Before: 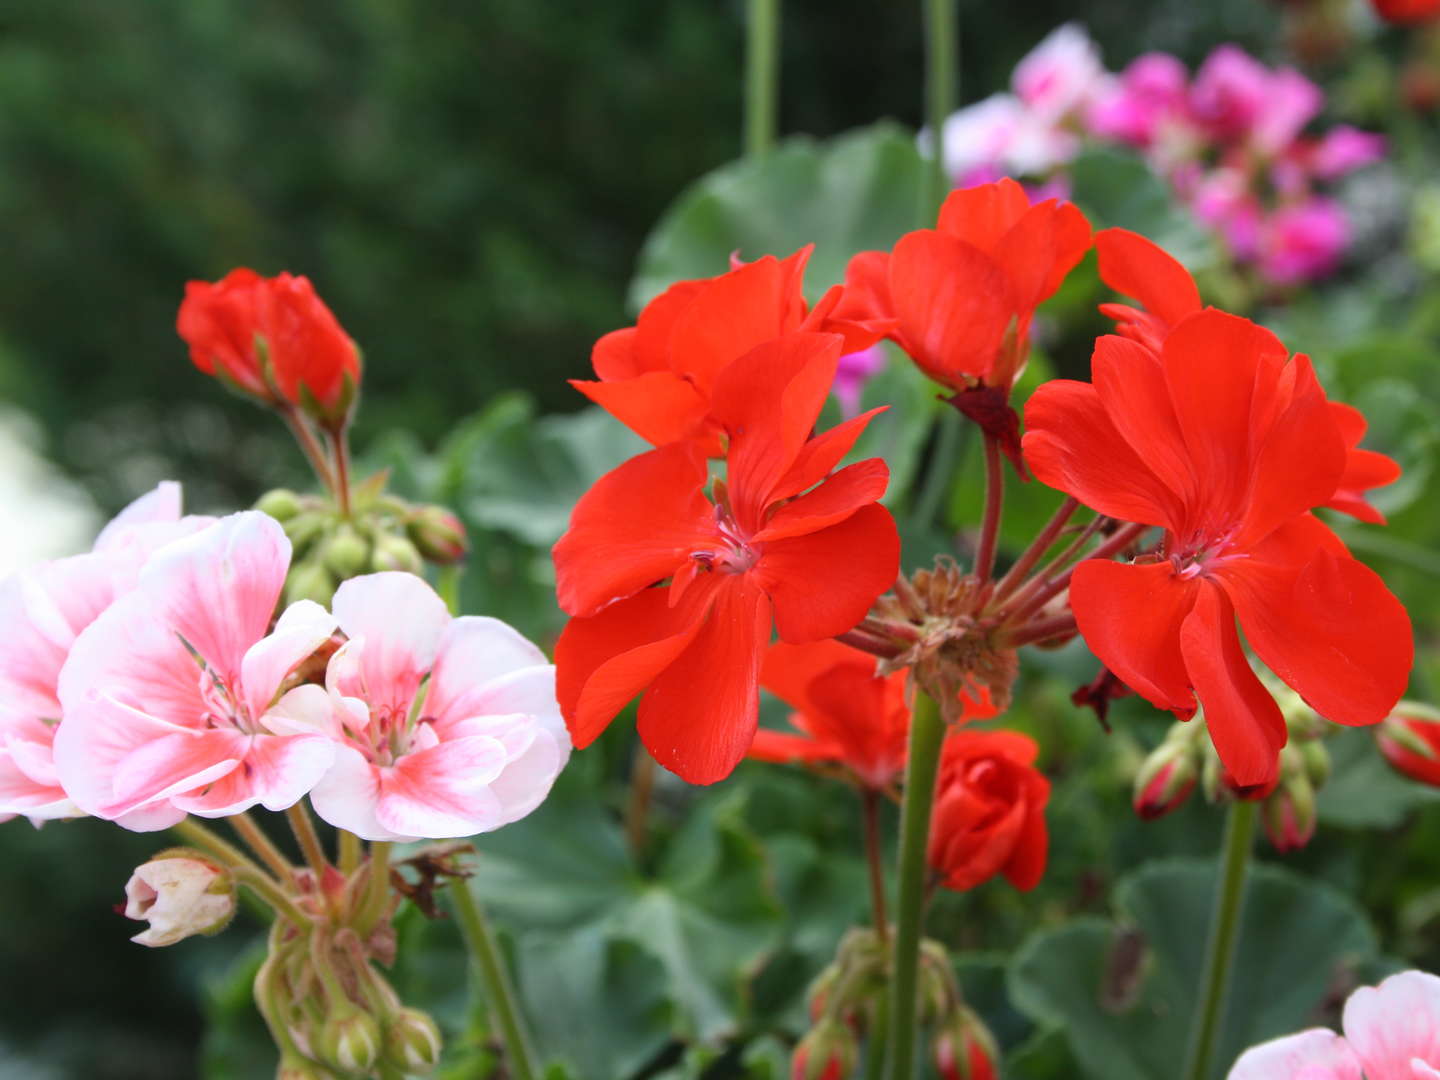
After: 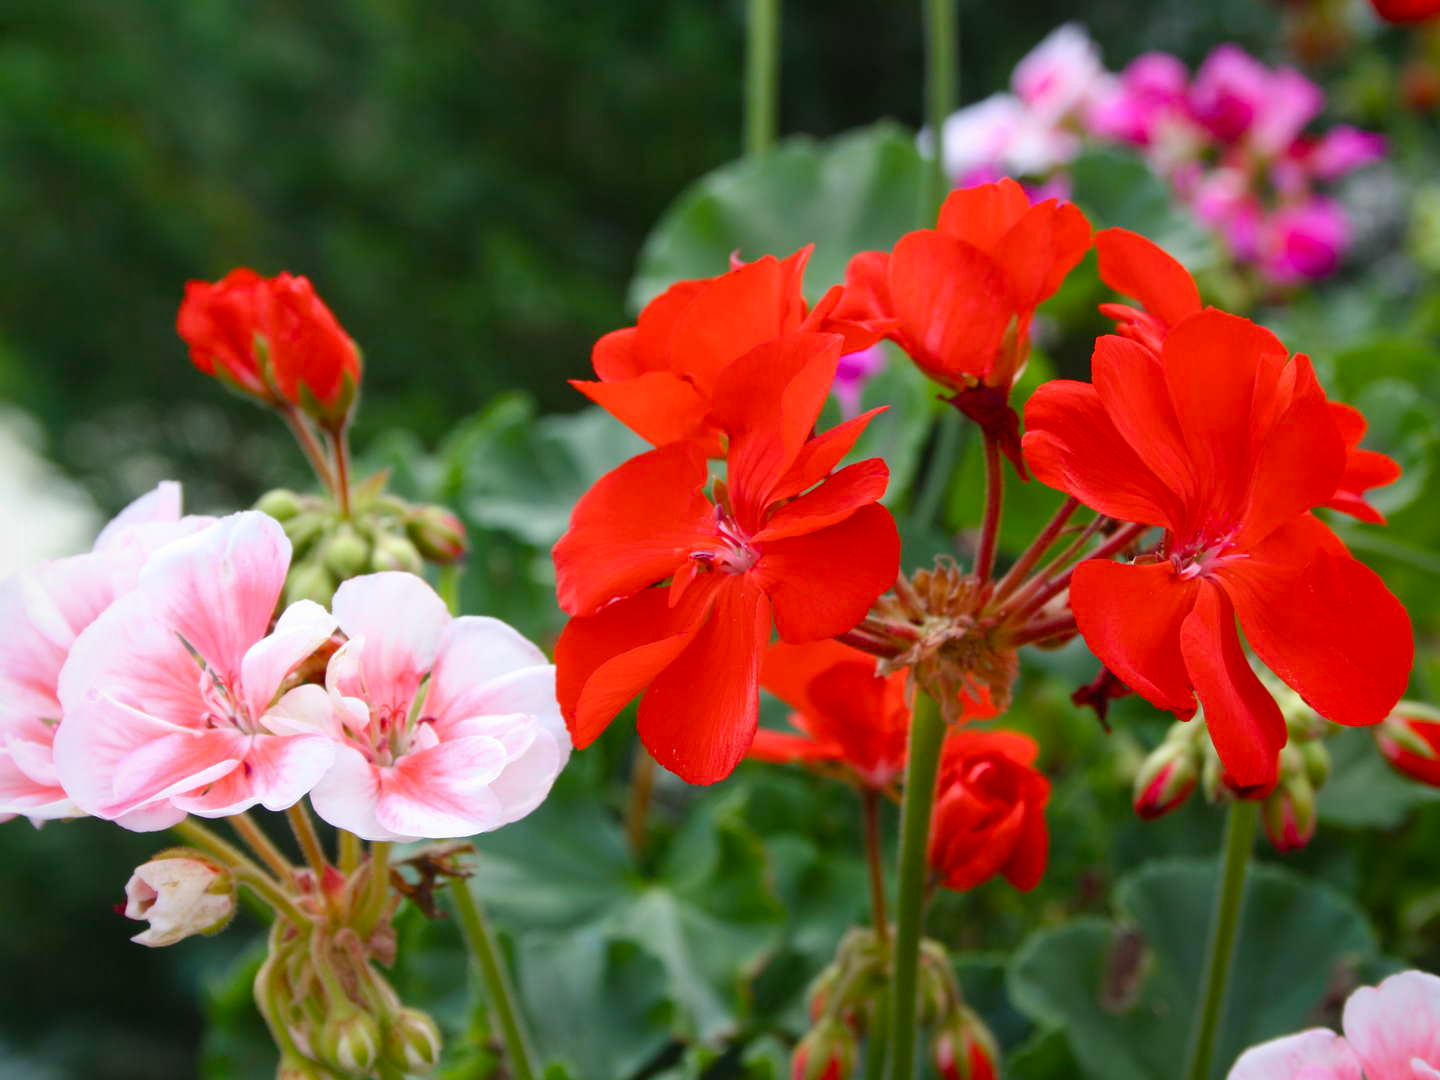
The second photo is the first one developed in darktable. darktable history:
vignetting: fall-off radius 94.06%, saturation 0.378, unbound false
exposure: compensate highlight preservation false
color balance rgb: perceptual saturation grading › global saturation 20%, perceptual saturation grading › highlights -25.764%, perceptual saturation grading › shadows 26.1%, global vibrance 2.389%
